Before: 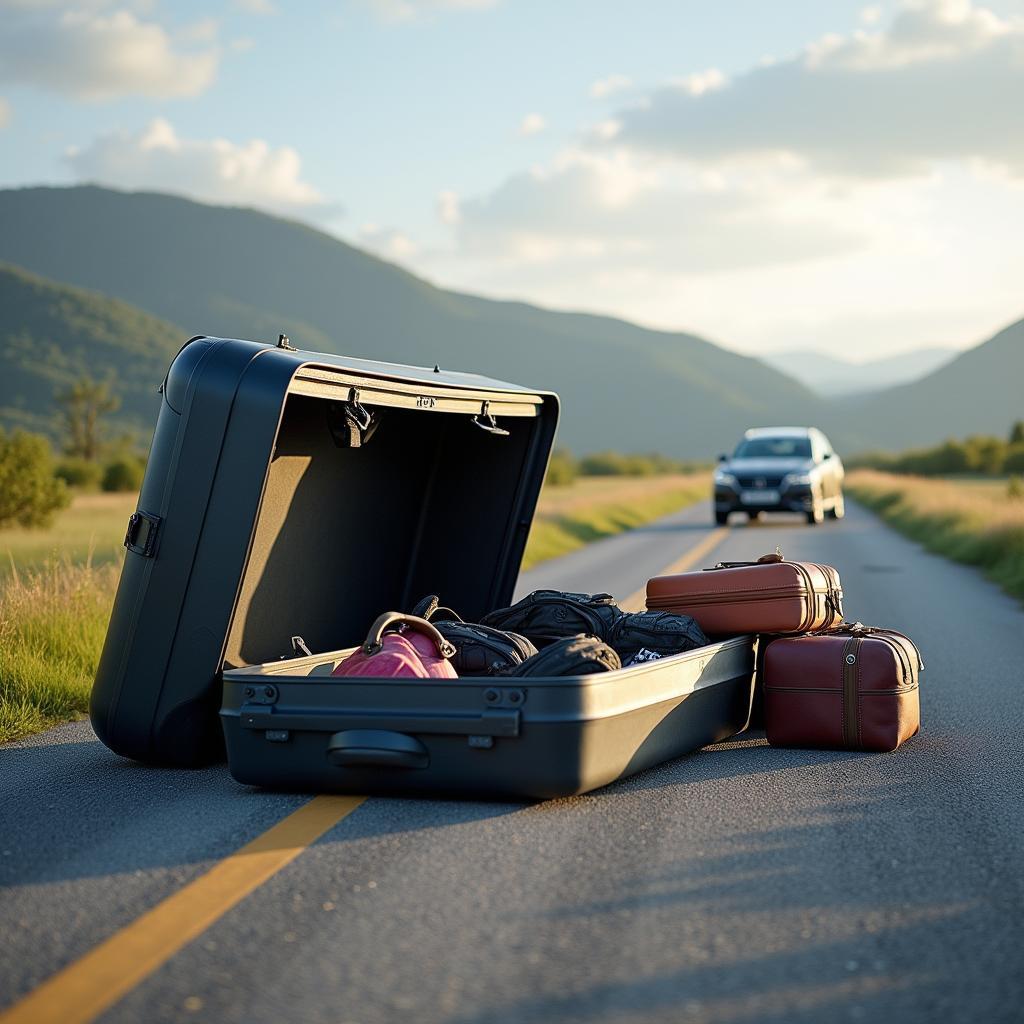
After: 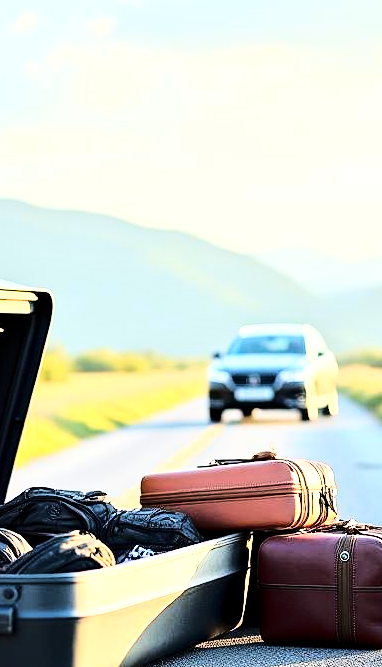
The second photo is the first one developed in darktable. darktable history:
crop and rotate: left 49.446%, top 10.115%, right 13.152%, bottom 24.653%
base curve: curves: ch0 [(0, 0) (0.028, 0.03) (0.105, 0.232) (0.387, 0.748) (0.754, 0.968) (1, 1)]
tone equalizer: -7 EV 0.144 EV, -6 EV 0.582 EV, -5 EV 1.16 EV, -4 EV 1.3 EV, -3 EV 1.18 EV, -2 EV 0.6 EV, -1 EV 0.168 EV, smoothing diameter 2.16%, edges refinement/feathering 21.4, mask exposure compensation -1.57 EV, filter diffusion 5
local contrast: highlights 101%, shadows 103%, detail 120%, midtone range 0.2
